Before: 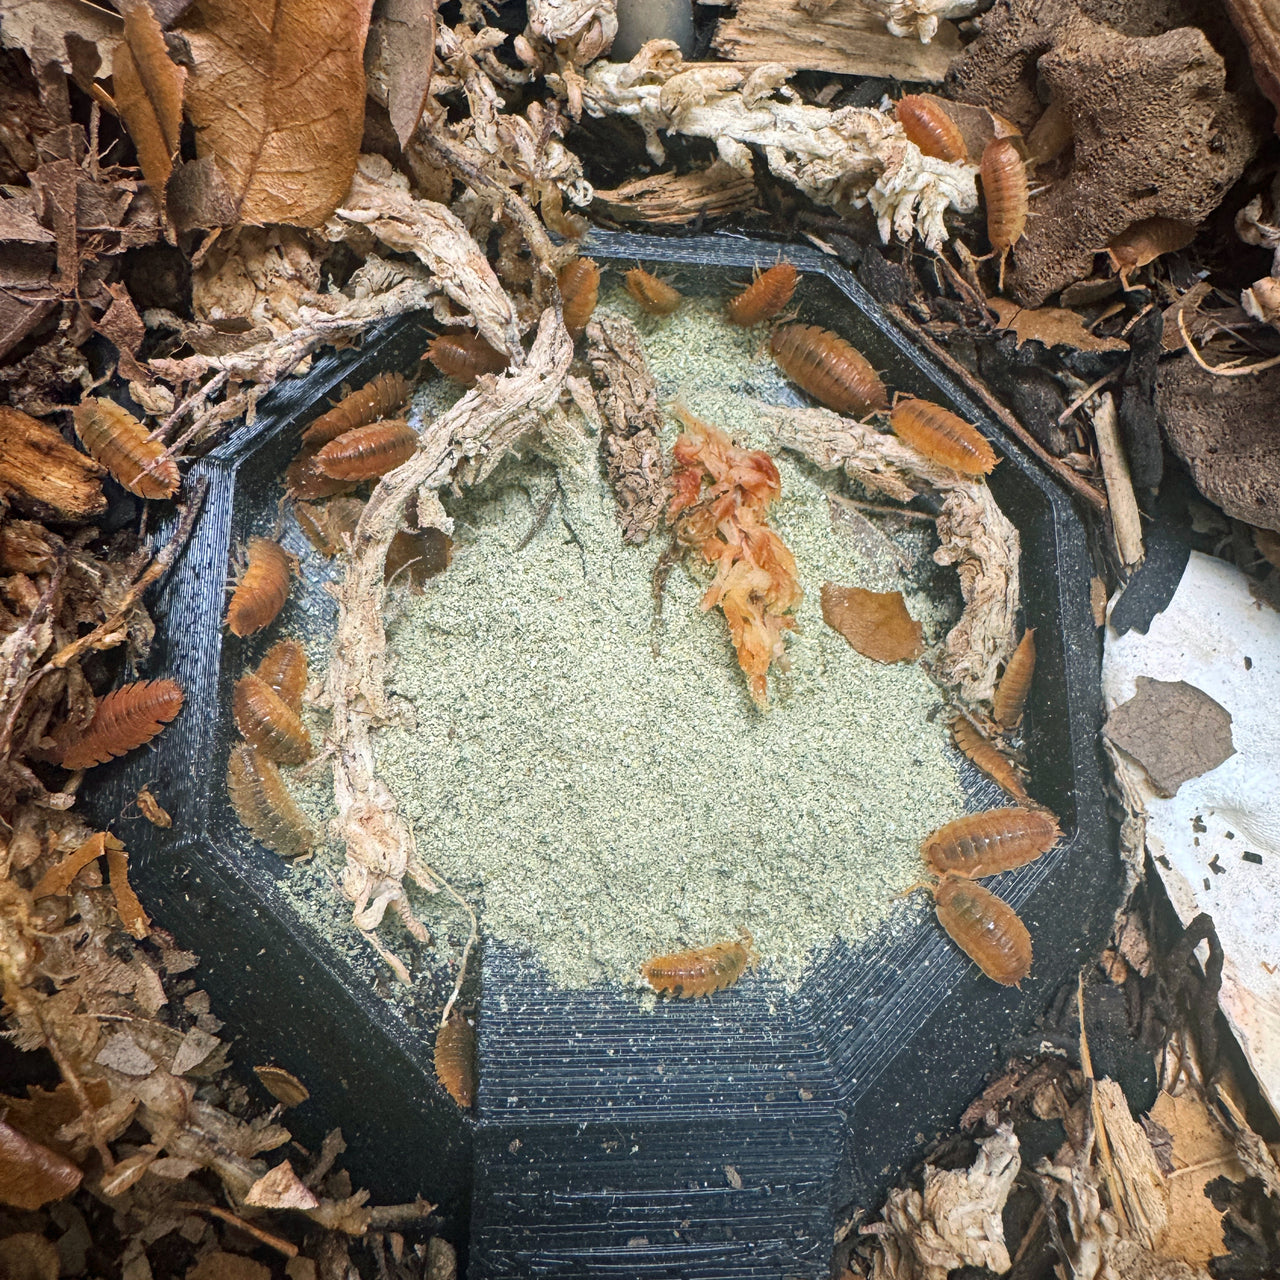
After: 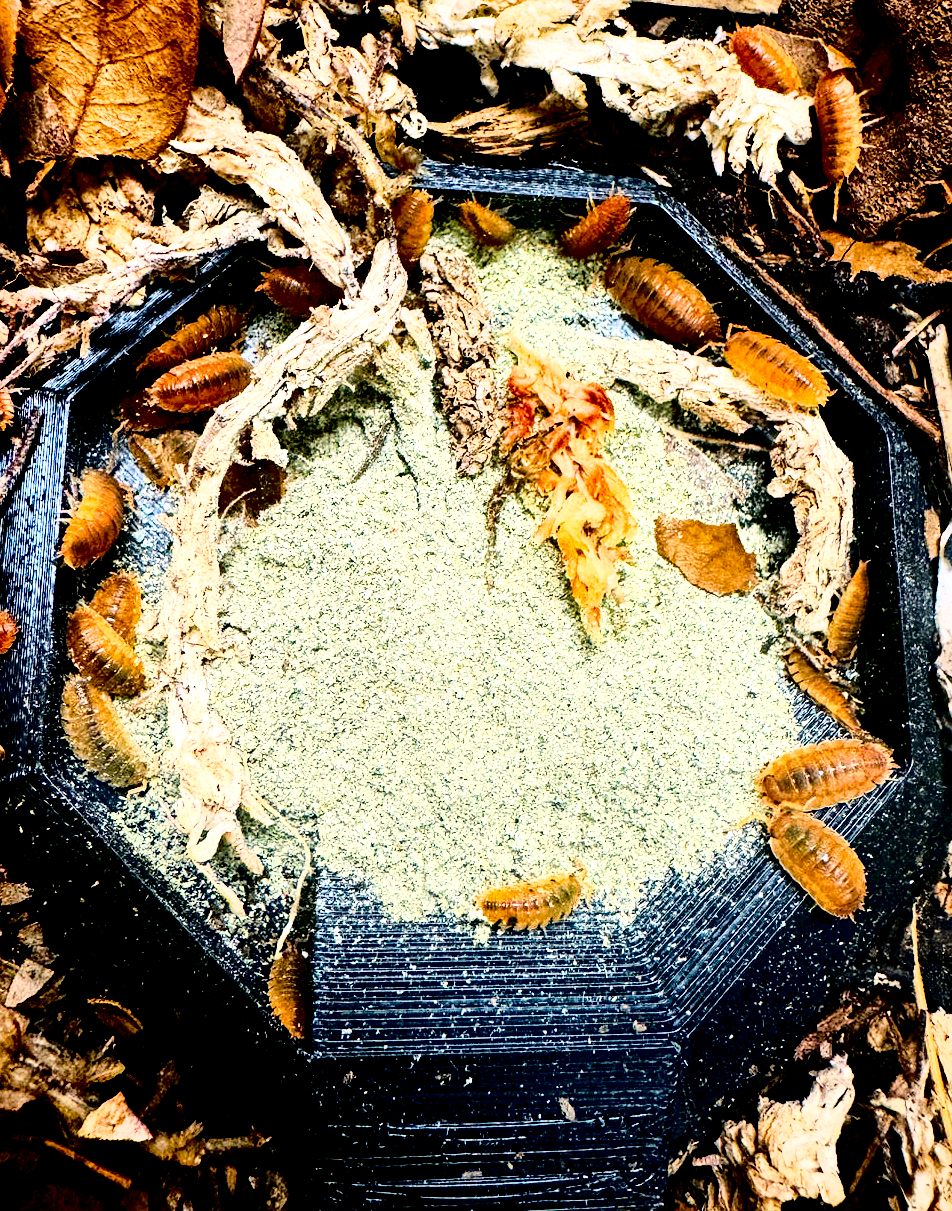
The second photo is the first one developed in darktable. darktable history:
crop and rotate: left 13.033%, top 5.32%, right 12.545%
contrast brightness saturation: contrast 0.195, brightness -0.231, saturation 0.106
base curve: curves: ch0 [(0, 0) (0, 0.001) (0.001, 0.001) (0.004, 0.002) (0.007, 0.004) (0.015, 0.013) (0.033, 0.045) (0.052, 0.096) (0.075, 0.17) (0.099, 0.241) (0.163, 0.42) (0.219, 0.55) (0.259, 0.616) (0.327, 0.722) (0.365, 0.765) (0.522, 0.873) (0.547, 0.881) (0.689, 0.919) (0.826, 0.952) (1, 1)]
exposure: black level correction 0.056, exposure -0.039 EV, compensate highlight preservation false
color balance rgb: highlights gain › chroma 0.893%, highlights gain › hue 23.89°, linear chroma grading › global chroma 9.145%, perceptual saturation grading › global saturation 0.31%
local contrast: mode bilateral grid, contrast 69, coarseness 75, detail 180%, midtone range 0.2
tone equalizer: on, module defaults
